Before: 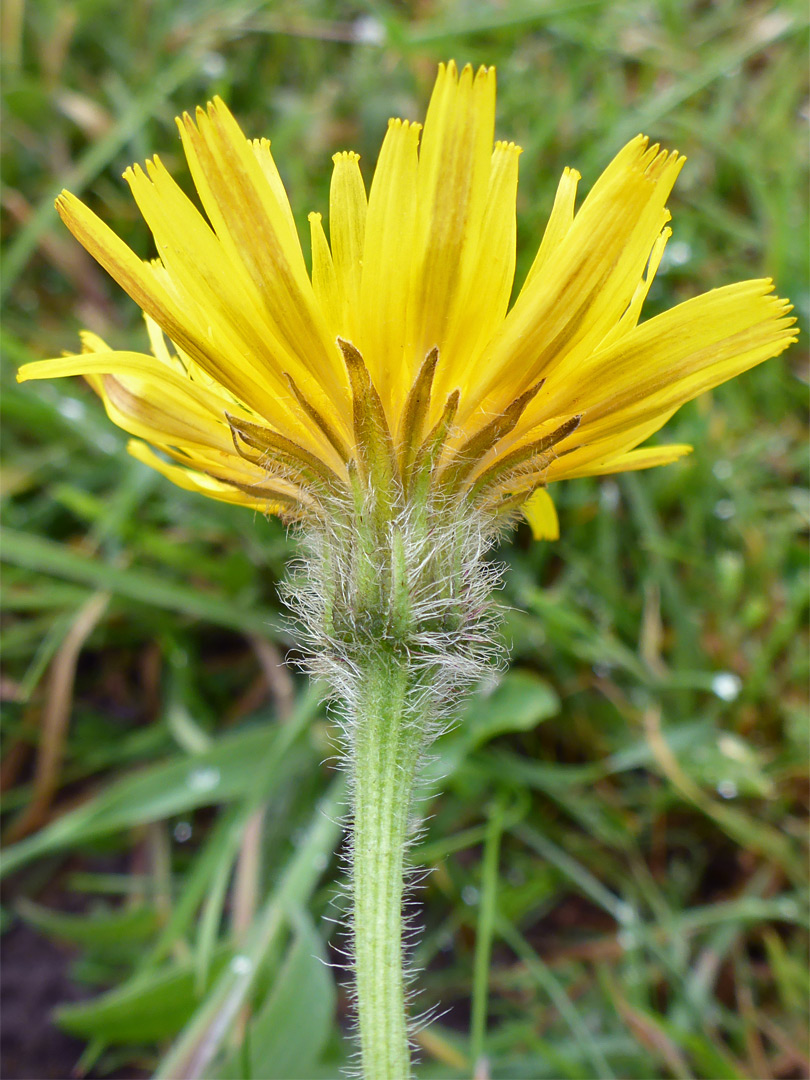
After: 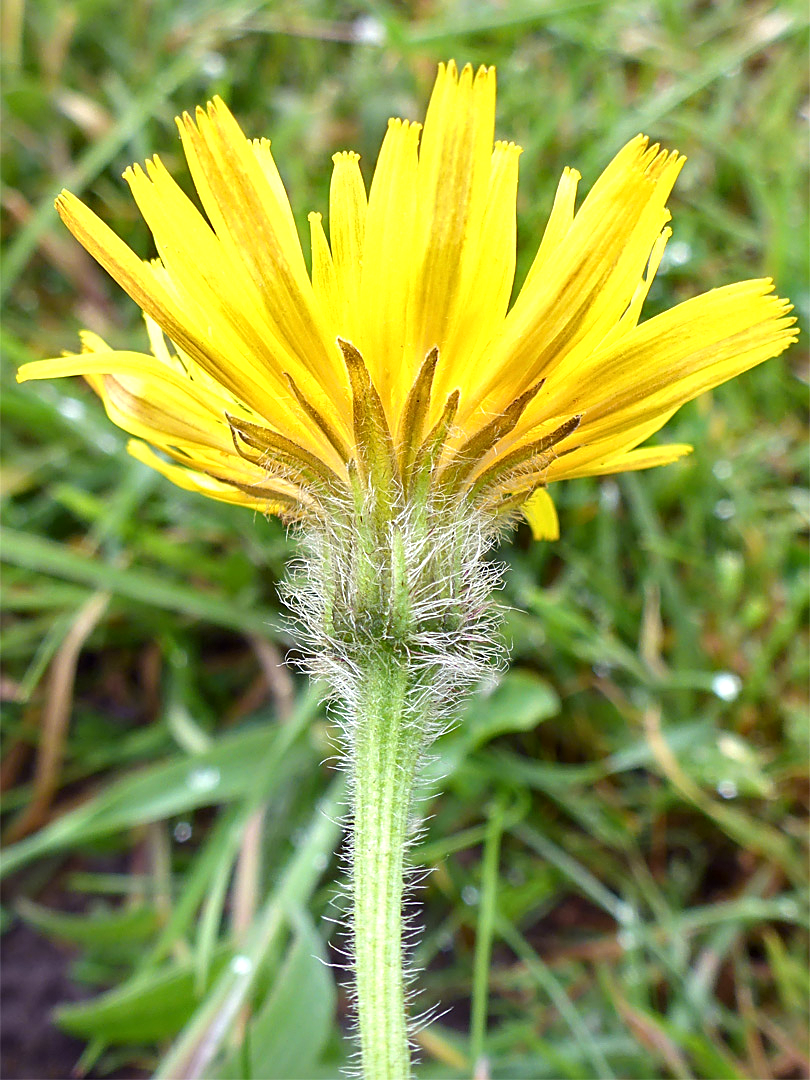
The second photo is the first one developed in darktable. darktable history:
exposure: exposure 0.495 EV, compensate highlight preservation false
local contrast: highlights 102%, shadows 103%, detail 119%, midtone range 0.2
sharpen: on, module defaults
